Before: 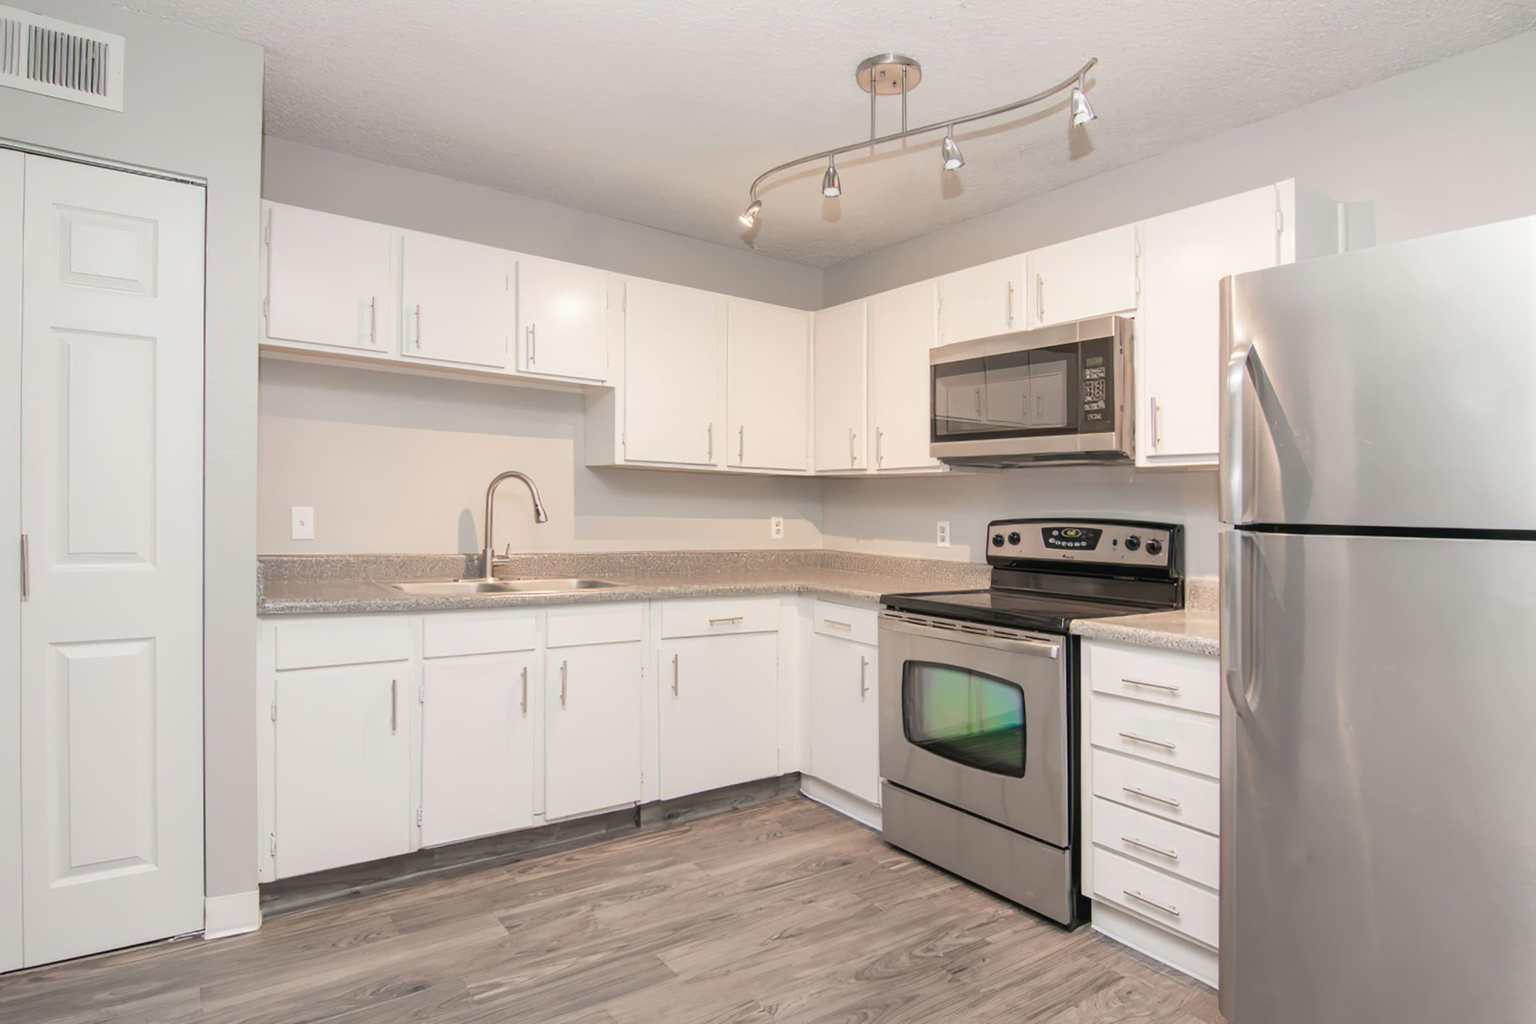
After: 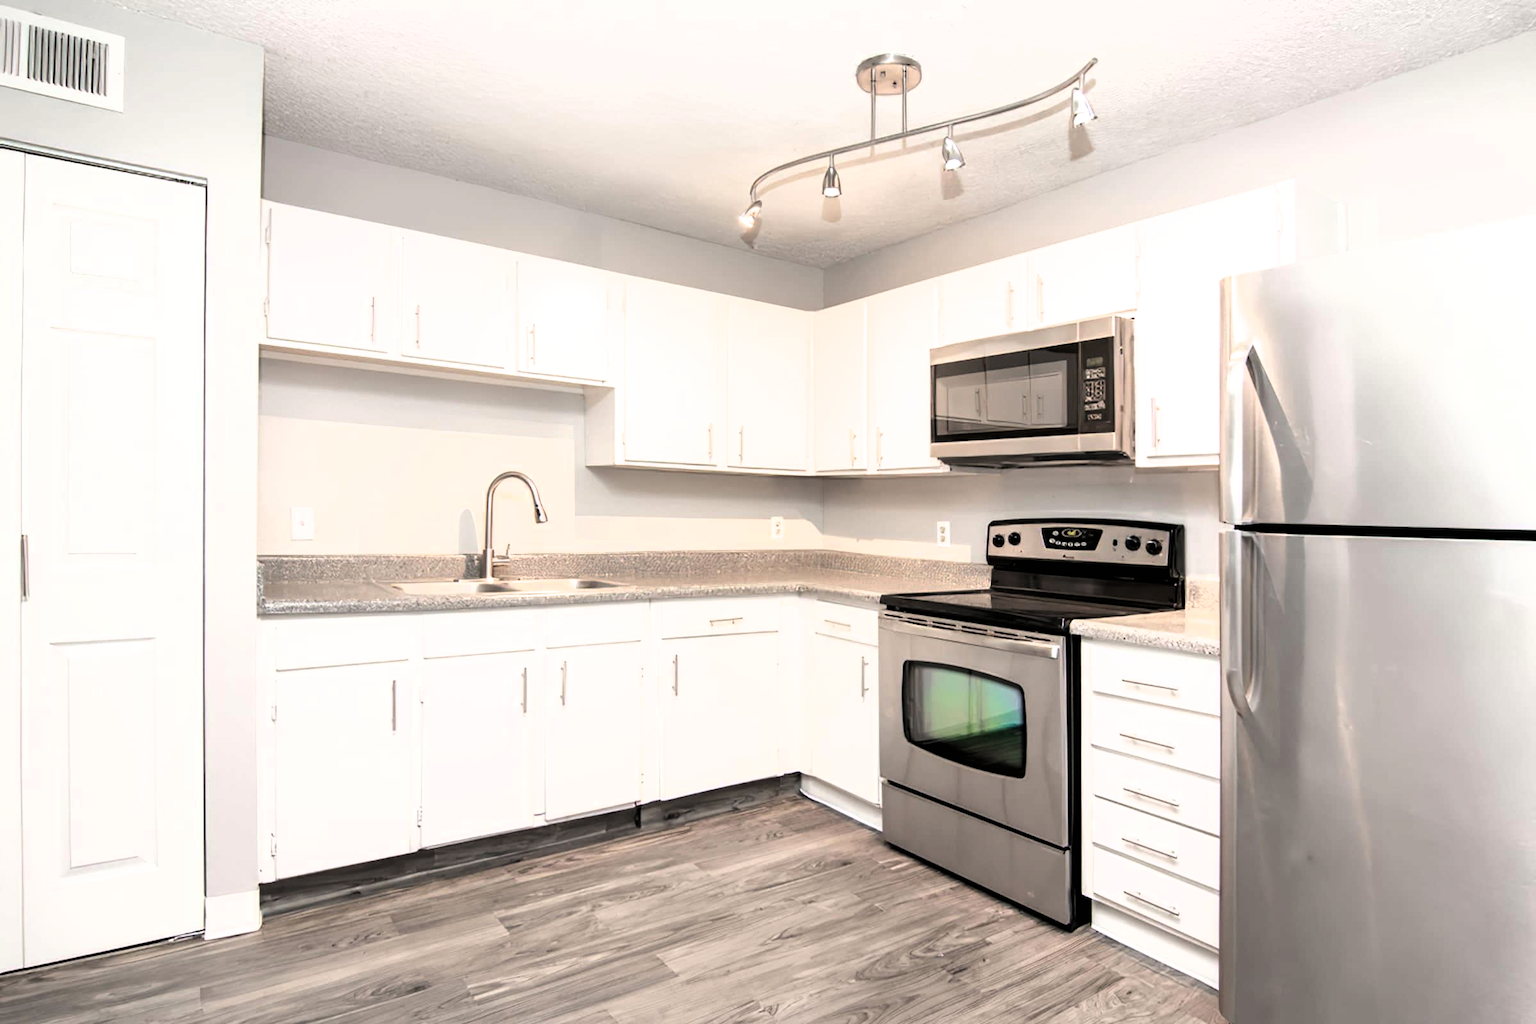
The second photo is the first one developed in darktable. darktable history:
filmic rgb: black relative exposure -8.23 EV, white relative exposure 2.22 EV, hardness 7.08, latitude 85.94%, contrast 1.711, highlights saturation mix -3.91%, shadows ↔ highlights balance -2.49%, color science v5 (2021), contrast in shadows safe, contrast in highlights safe
